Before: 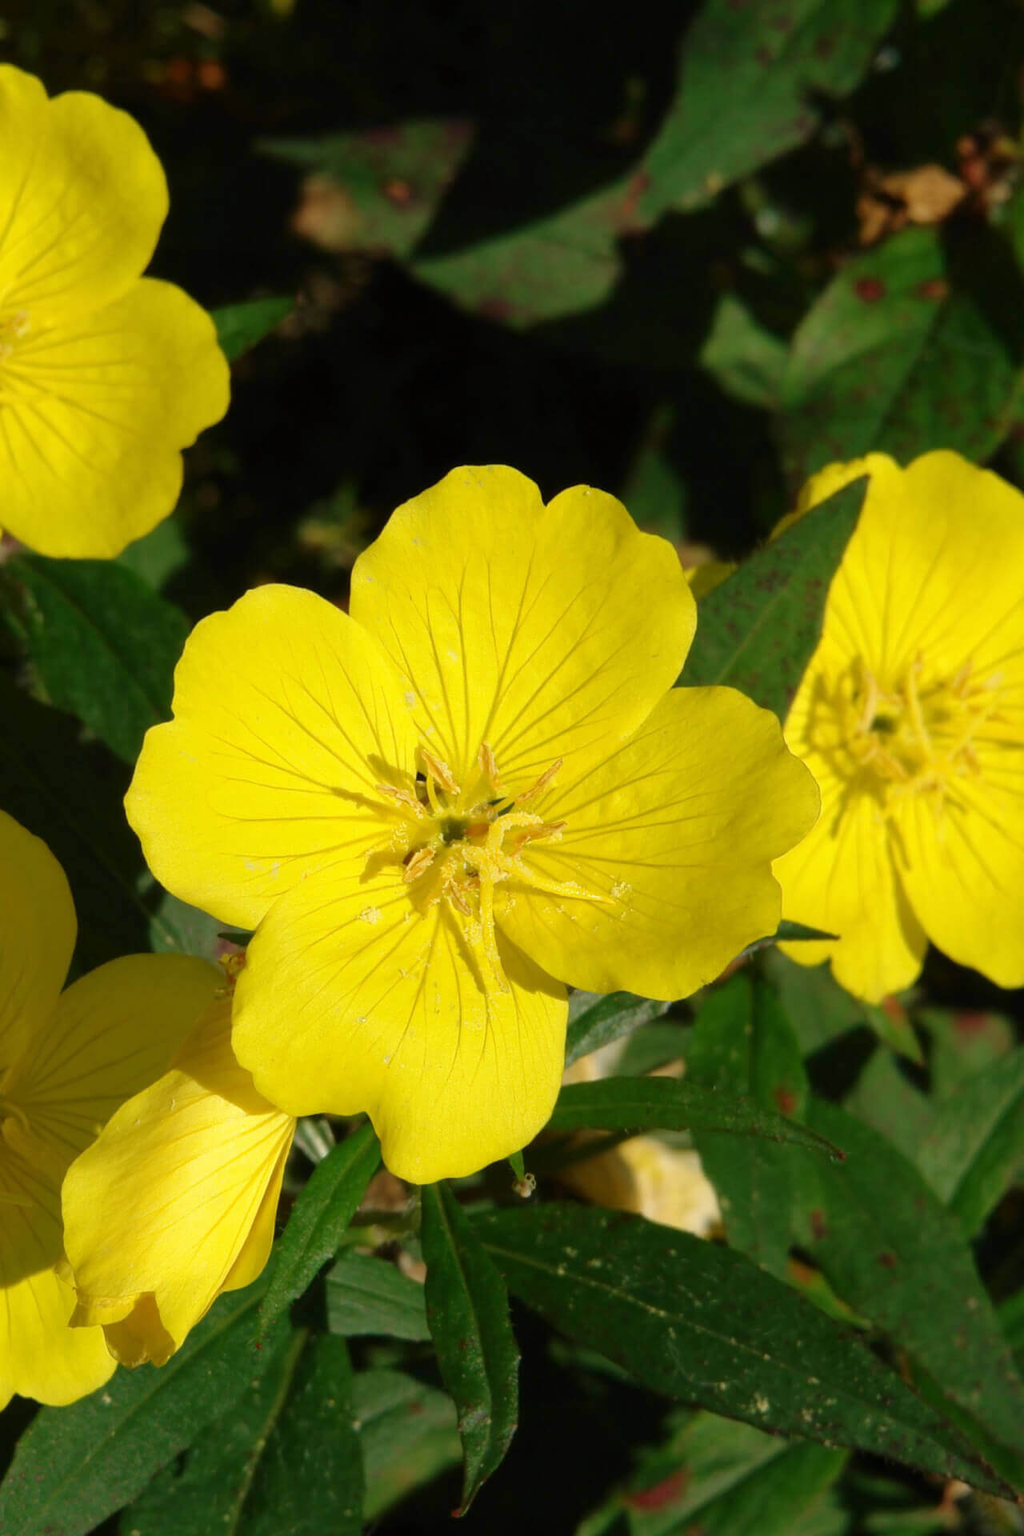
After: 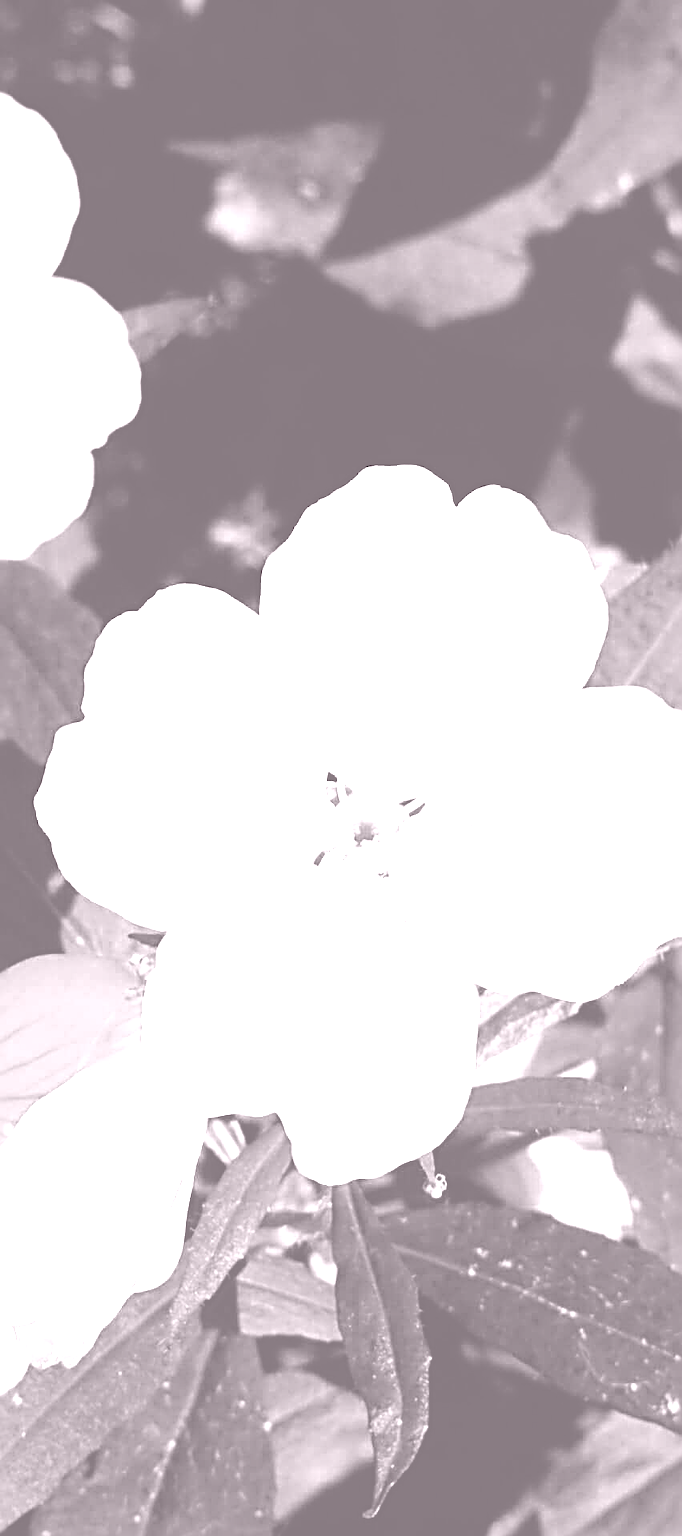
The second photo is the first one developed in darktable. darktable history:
sharpen: radius 3.69, amount 0.928
colorize: hue 25.2°, saturation 83%, source mix 82%, lightness 79%, version 1
crop and rotate: left 8.786%, right 24.548%
tone curve: curves: ch0 [(0, 0.018) (0.061, 0.041) (0.205, 0.191) (0.289, 0.292) (0.39, 0.424) (0.493, 0.551) (0.666, 0.743) (0.795, 0.841) (1, 0.998)]; ch1 [(0, 0) (0.385, 0.343) (0.439, 0.415) (0.494, 0.498) (0.501, 0.501) (0.51, 0.509) (0.548, 0.563) (0.586, 0.61) (0.684, 0.658) (0.783, 0.804) (1, 1)]; ch2 [(0, 0) (0.304, 0.31) (0.403, 0.399) (0.441, 0.428) (0.47, 0.469) (0.498, 0.496) (0.524, 0.538) (0.566, 0.579) (0.648, 0.665) (0.697, 0.699) (1, 1)], color space Lab, independent channels, preserve colors none
color zones: curves: ch0 [(0.018, 0.548) (0.224, 0.64) (0.425, 0.447) (0.675, 0.575) (0.732, 0.579)]; ch1 [(0.066, 0.487) (0.25, 0.5) (0.404, 0.43) (0.75, 0.421) (0.956, 0.421)]; ch2 [(0.044, 0.561) (0.215, 0.465) (0.399, 0.544) (0.465, 0.548) (0.614, 0.447) (0.724, 0.43) (0.882, 0.623) (0.956, 0.632)]
